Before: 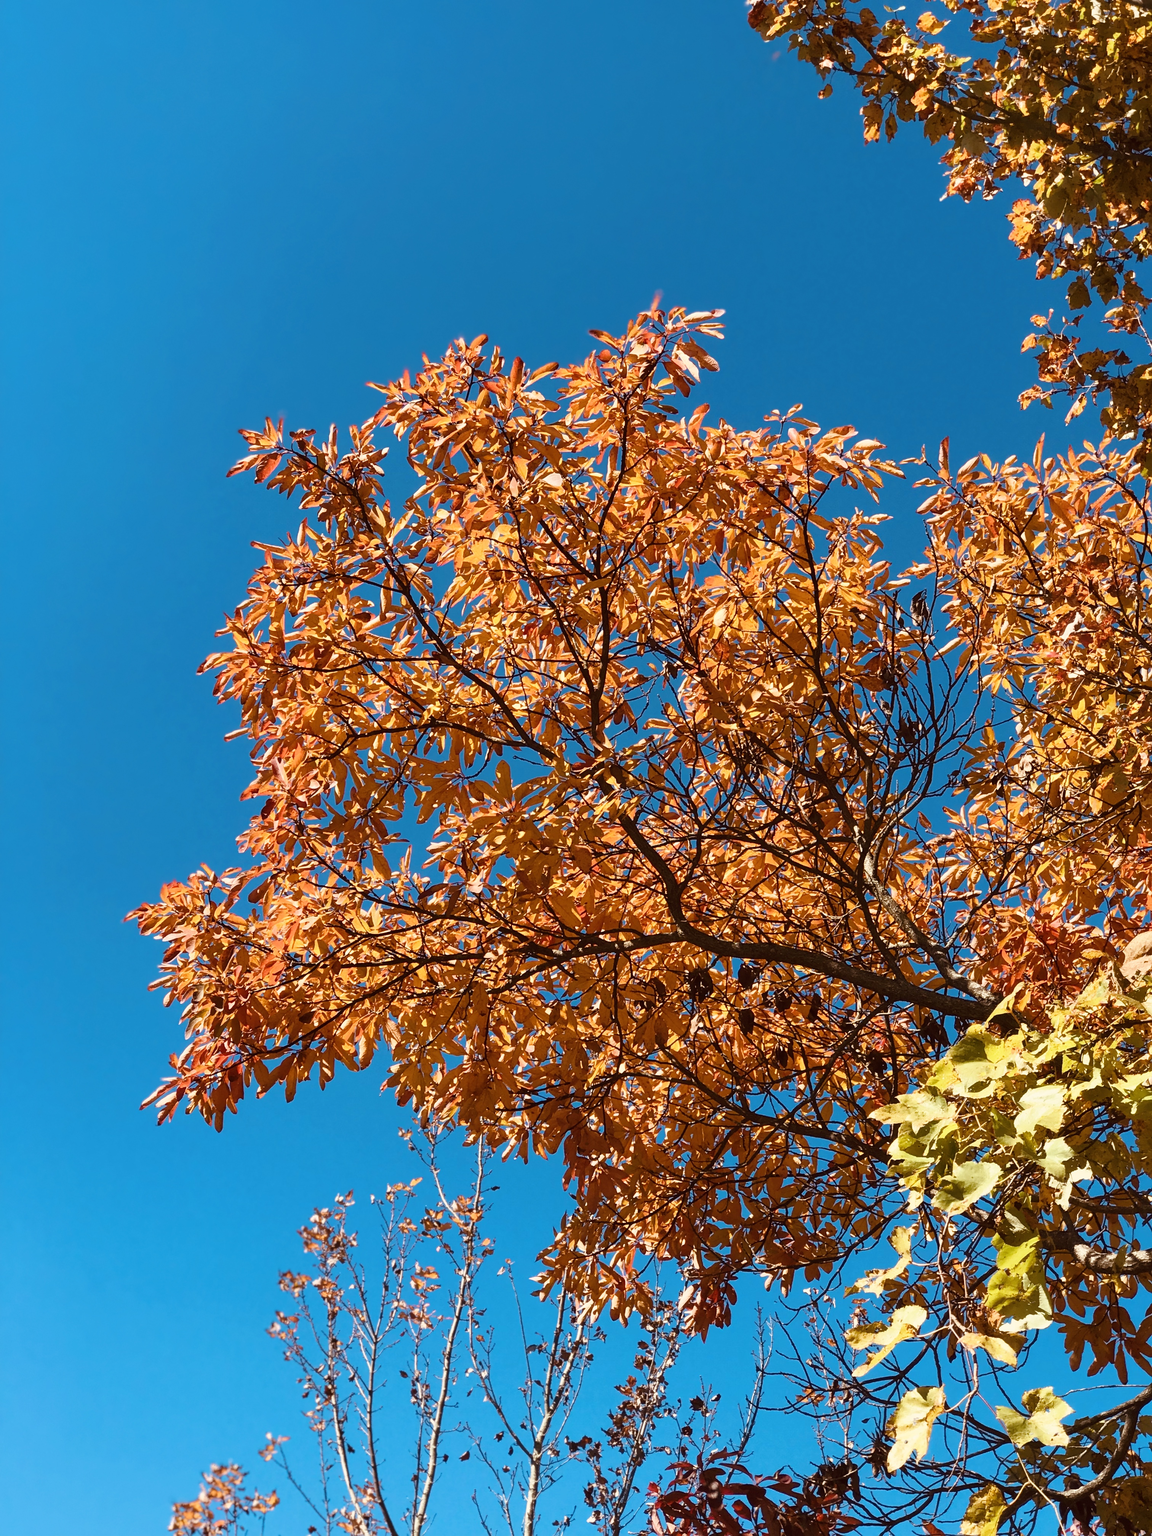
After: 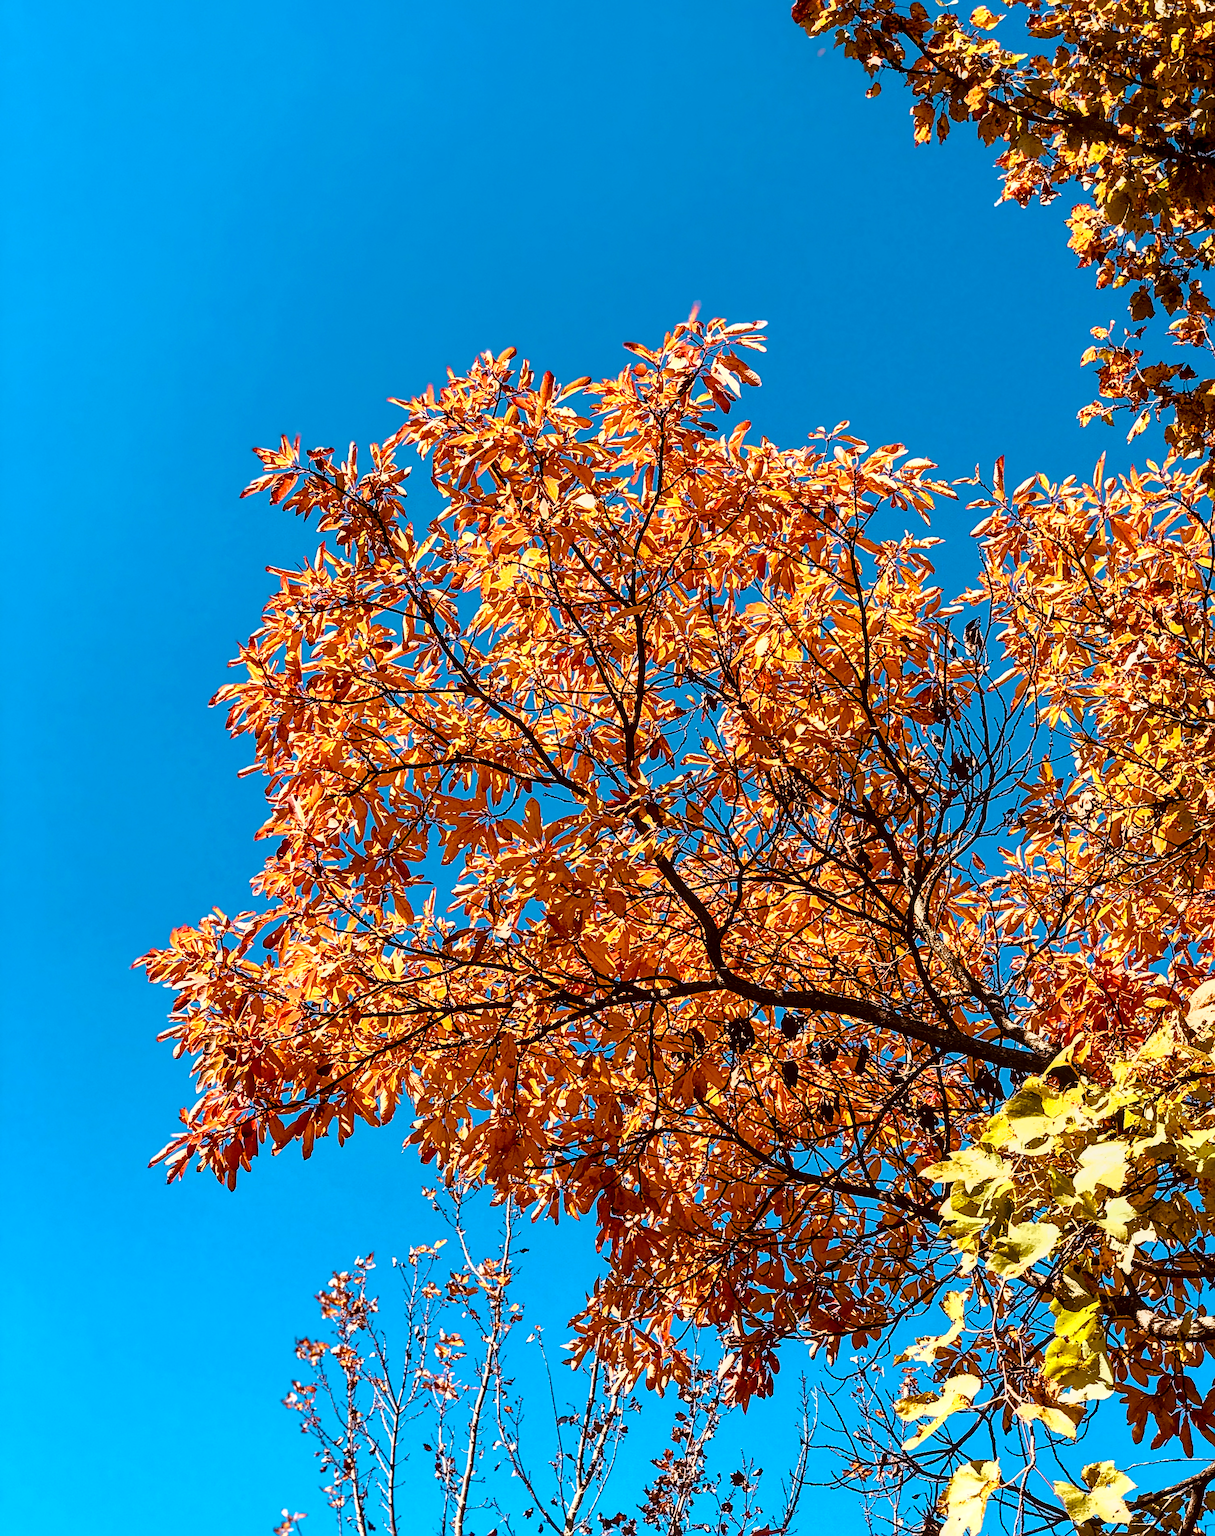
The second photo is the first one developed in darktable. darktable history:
tone equalizer: -8 EV -0.769 EV, -7 EV -0.719 EV, -6 EV -0.609 EV, -5 EV -0.392 EV, -3 EV 0.381 EV, -2 EV 0.6 EV, -1 EV 0.691 EV, +0 EV 0.734 EV
local contrast: on, module defaults
sharpen: radius 3.078
shadows and highlights: shadows 22.92, highlights -48.55, soften with gaussian
exposure: black level correction 0.009, exposure -0.166 EV, compensate highlight preservation false
crop: top 0.44%, right 0.262%, bottom 5.031%
velvia: strength 15.25%
